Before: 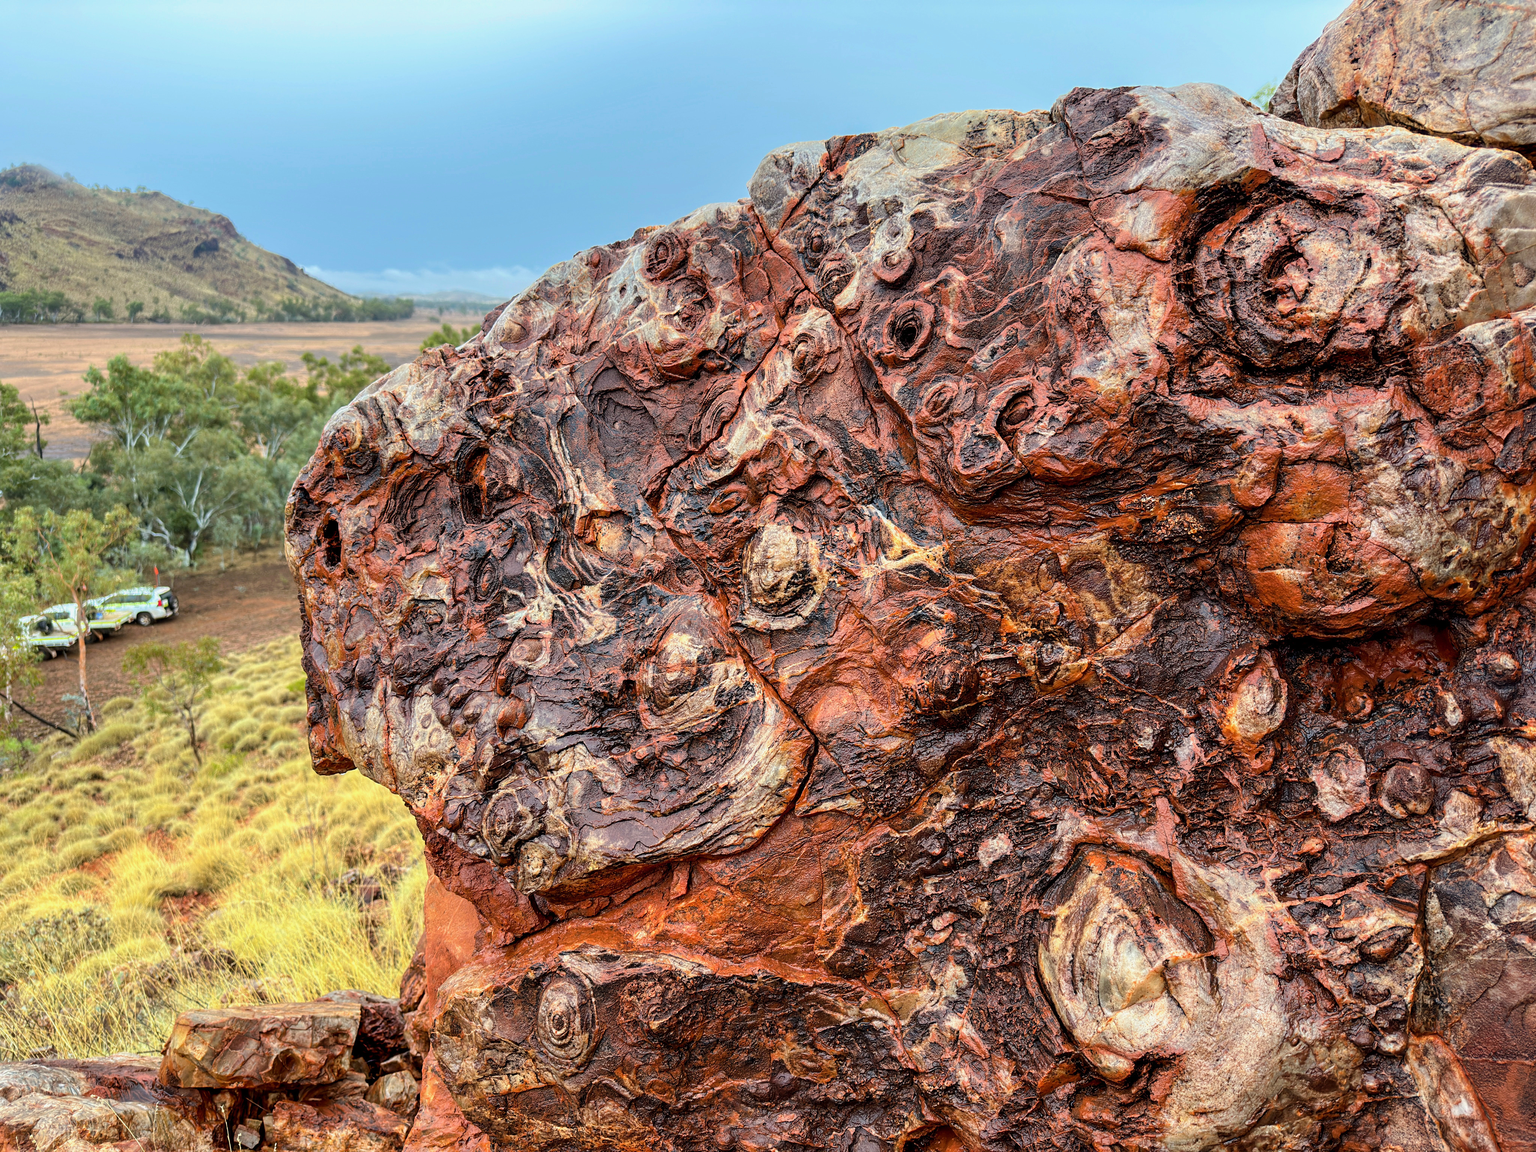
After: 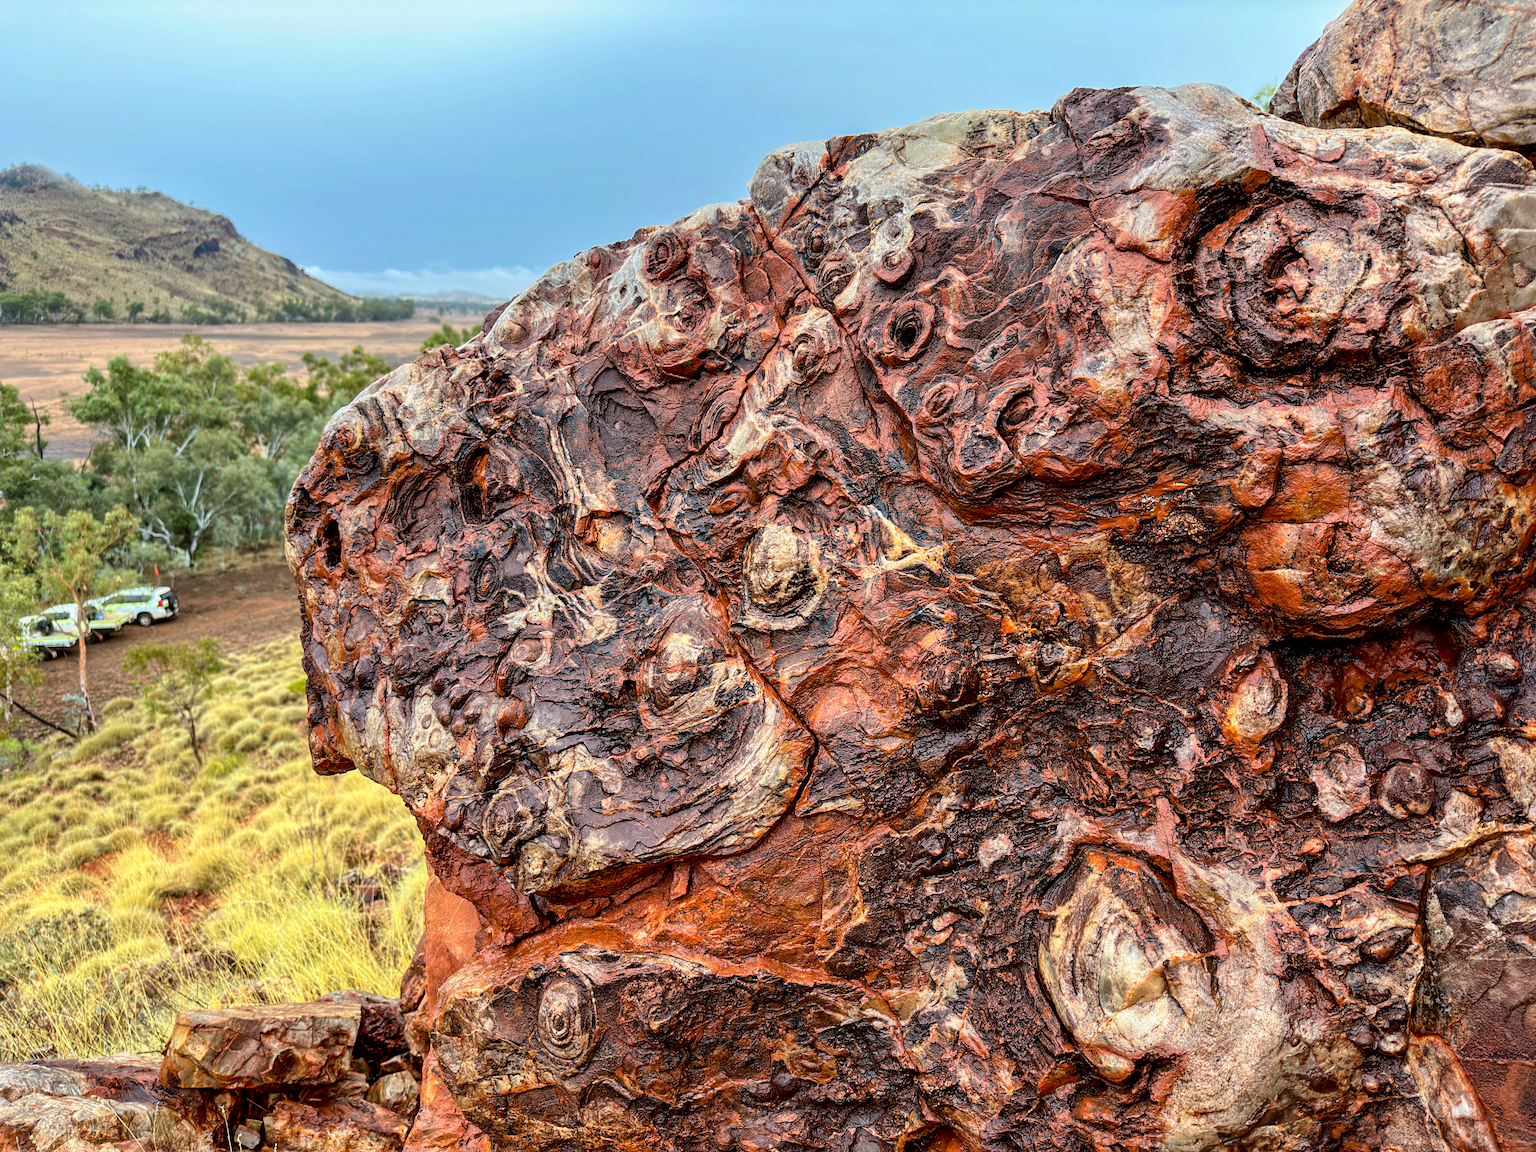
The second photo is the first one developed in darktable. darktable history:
local contrast: mode bilateral grid, contrast 19, coarseness 50, detail 132%, midtone range 0.2
